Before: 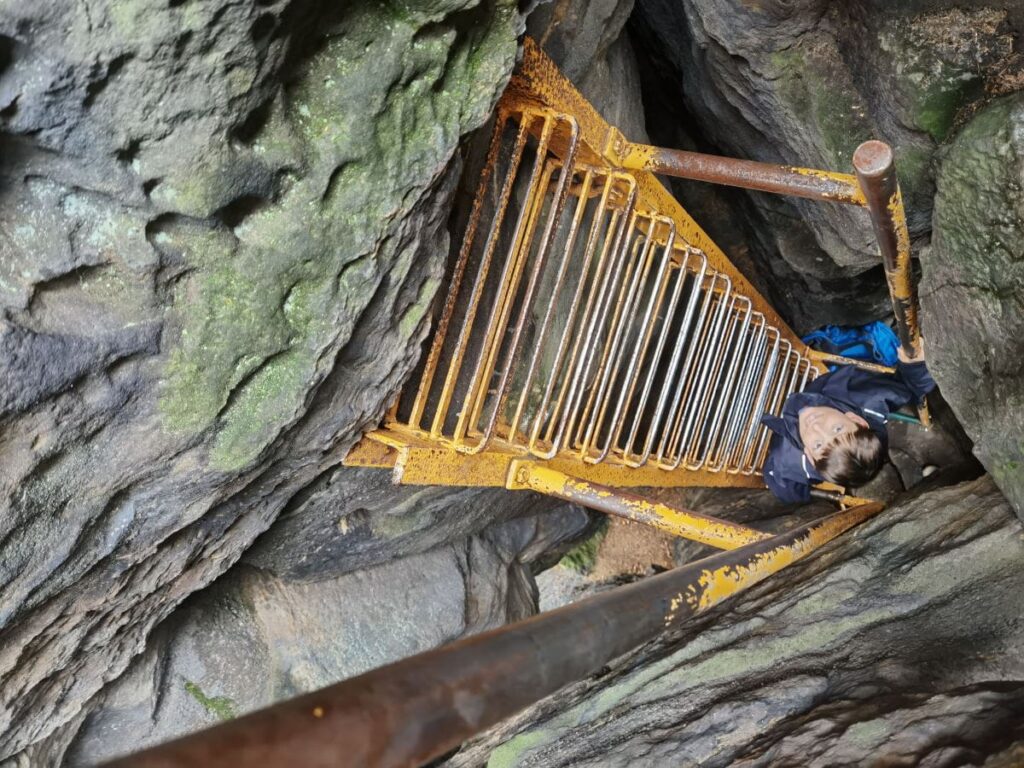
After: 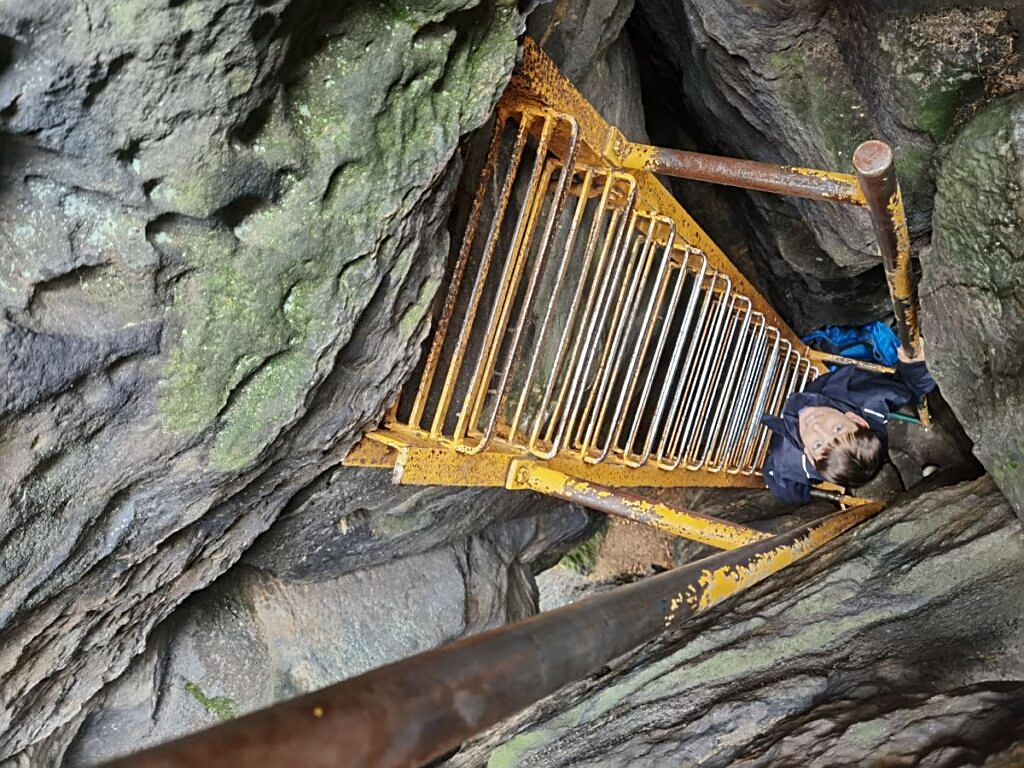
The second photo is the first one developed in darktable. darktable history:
color balance rgb: shadows lift › luminance -9.678%, perceptual saturation grading › global saturation 0.602%
sharpen: on, module defaults
